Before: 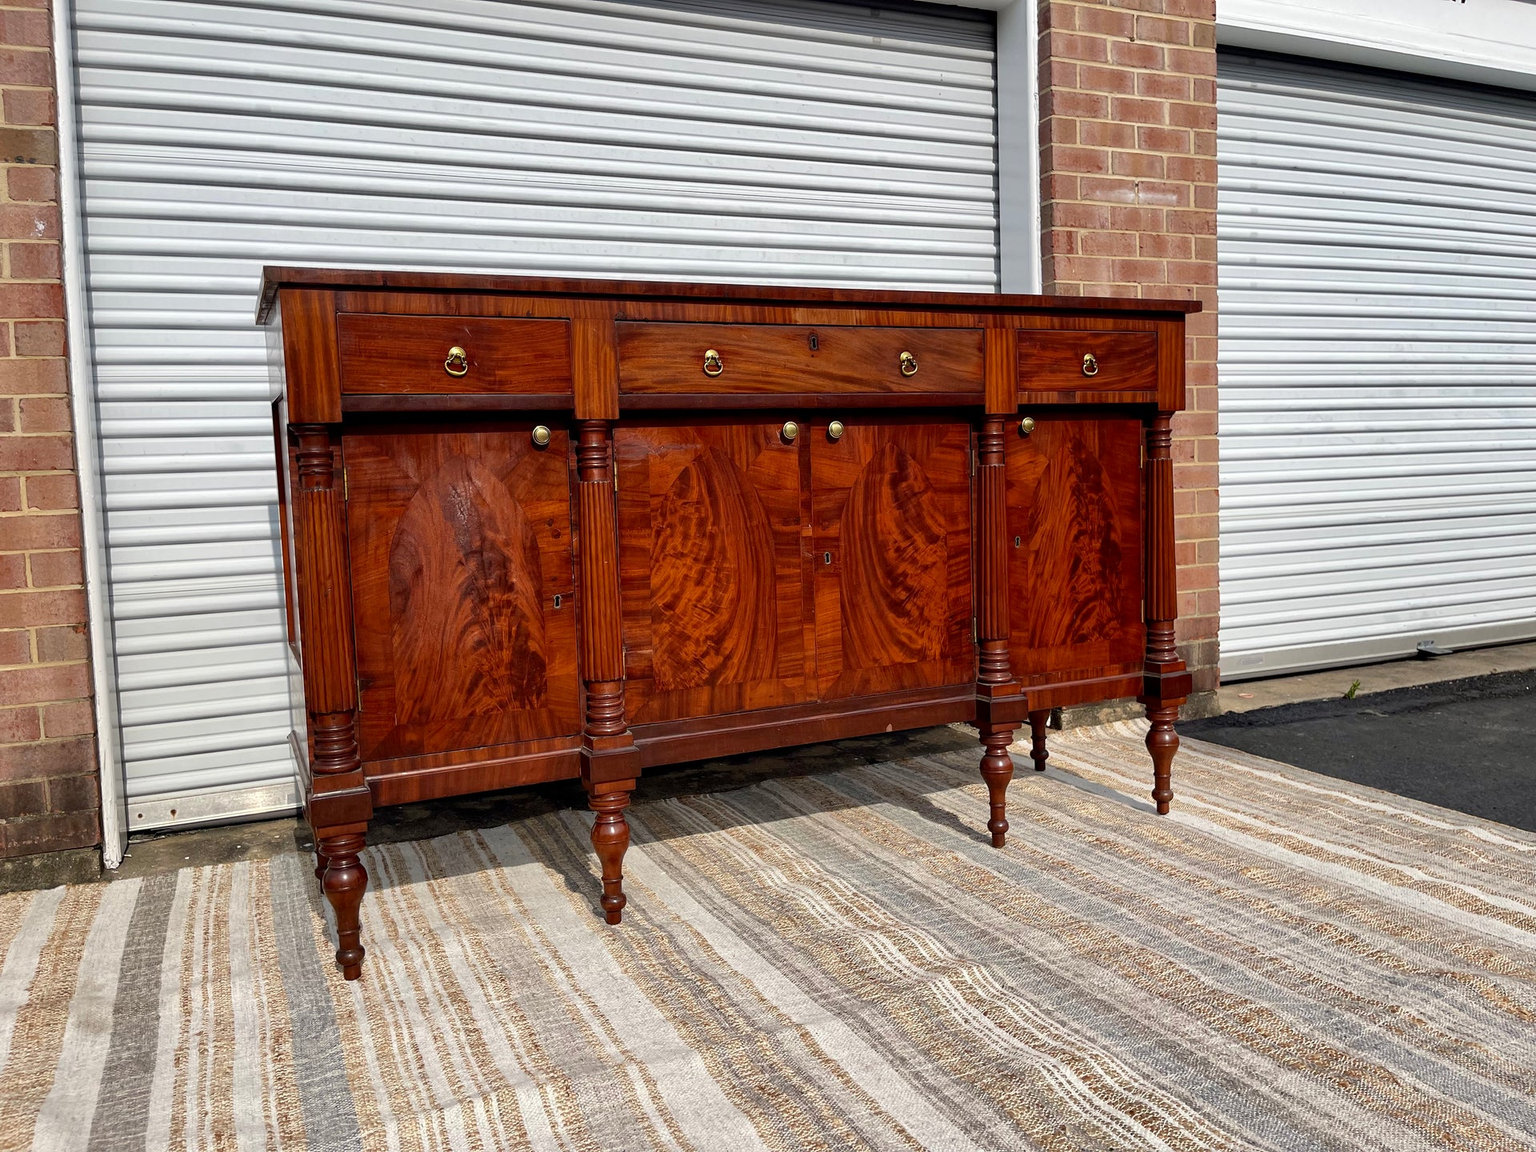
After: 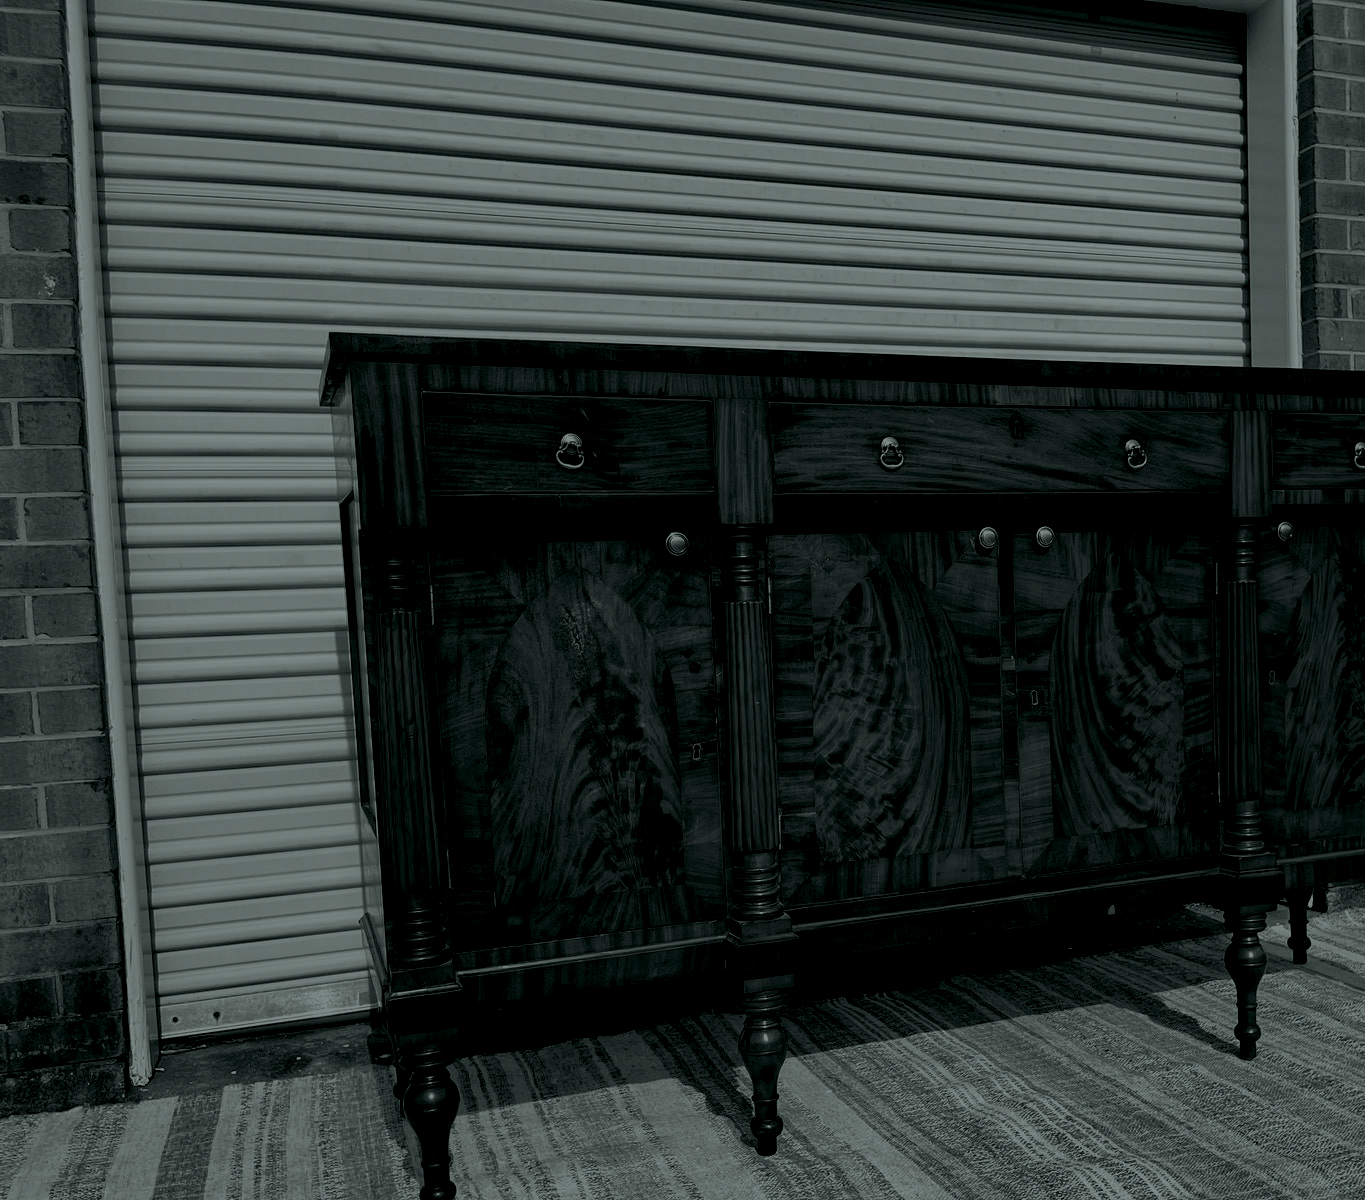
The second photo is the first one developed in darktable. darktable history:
crop: right 28.885%, bottom 16.626%
colorize: hue 90°, saturation 19%, lightness 1.59%, version 1
local contrast: highlights 123%, shadows 126%, detail 140%, midtone range 0.254
tone equalizer: -8 EV -0.417 EV, -7 EV -0.389 EV, -6 EV -0.333 EV, -5 EV -0.222 EV, -3 EV 0.222 EV, -2 EV 0.333 EV, -1 EV 0.389 EV, +0 EV 0.417 EV, edges refinement/feathering 500, mask exposure compensation -1.57 EV, preserve details no
exposure: black level correction 0.001, exposure 0.5 EV, compensate exposure bias true, compensate highlight preservation false
